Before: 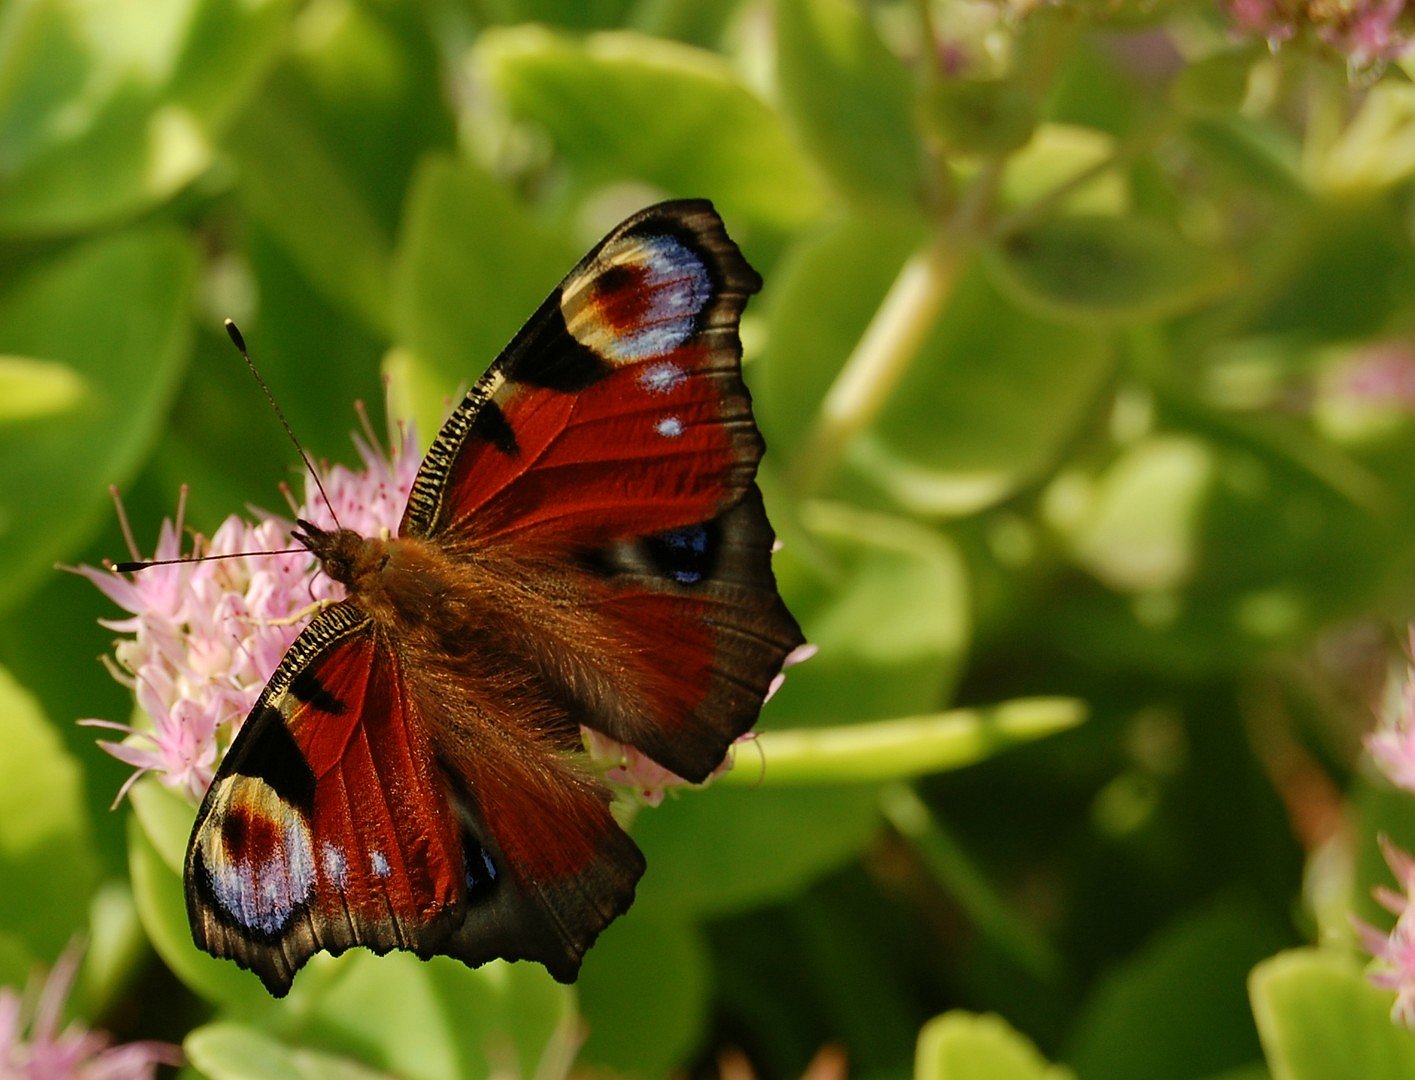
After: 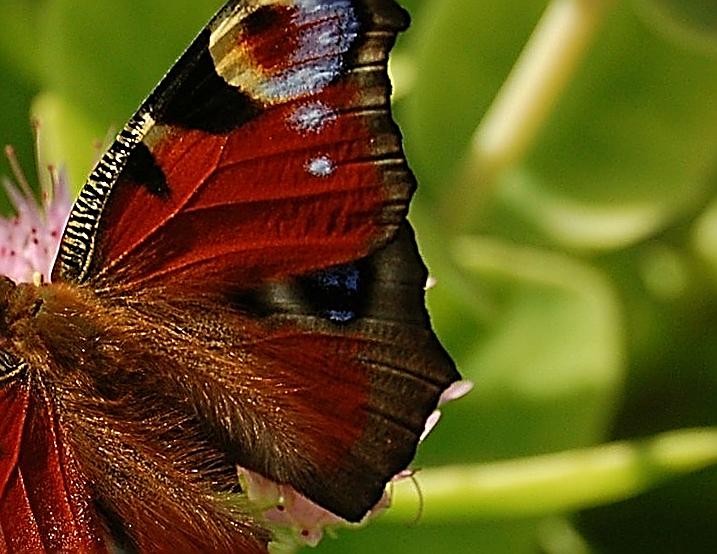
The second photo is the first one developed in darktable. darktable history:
crop: left 25%, top 25%, right 25%, bottom 25%
rotate and perspective: rotation -1.17°, automatic cropping off
sharpen: amount 2
